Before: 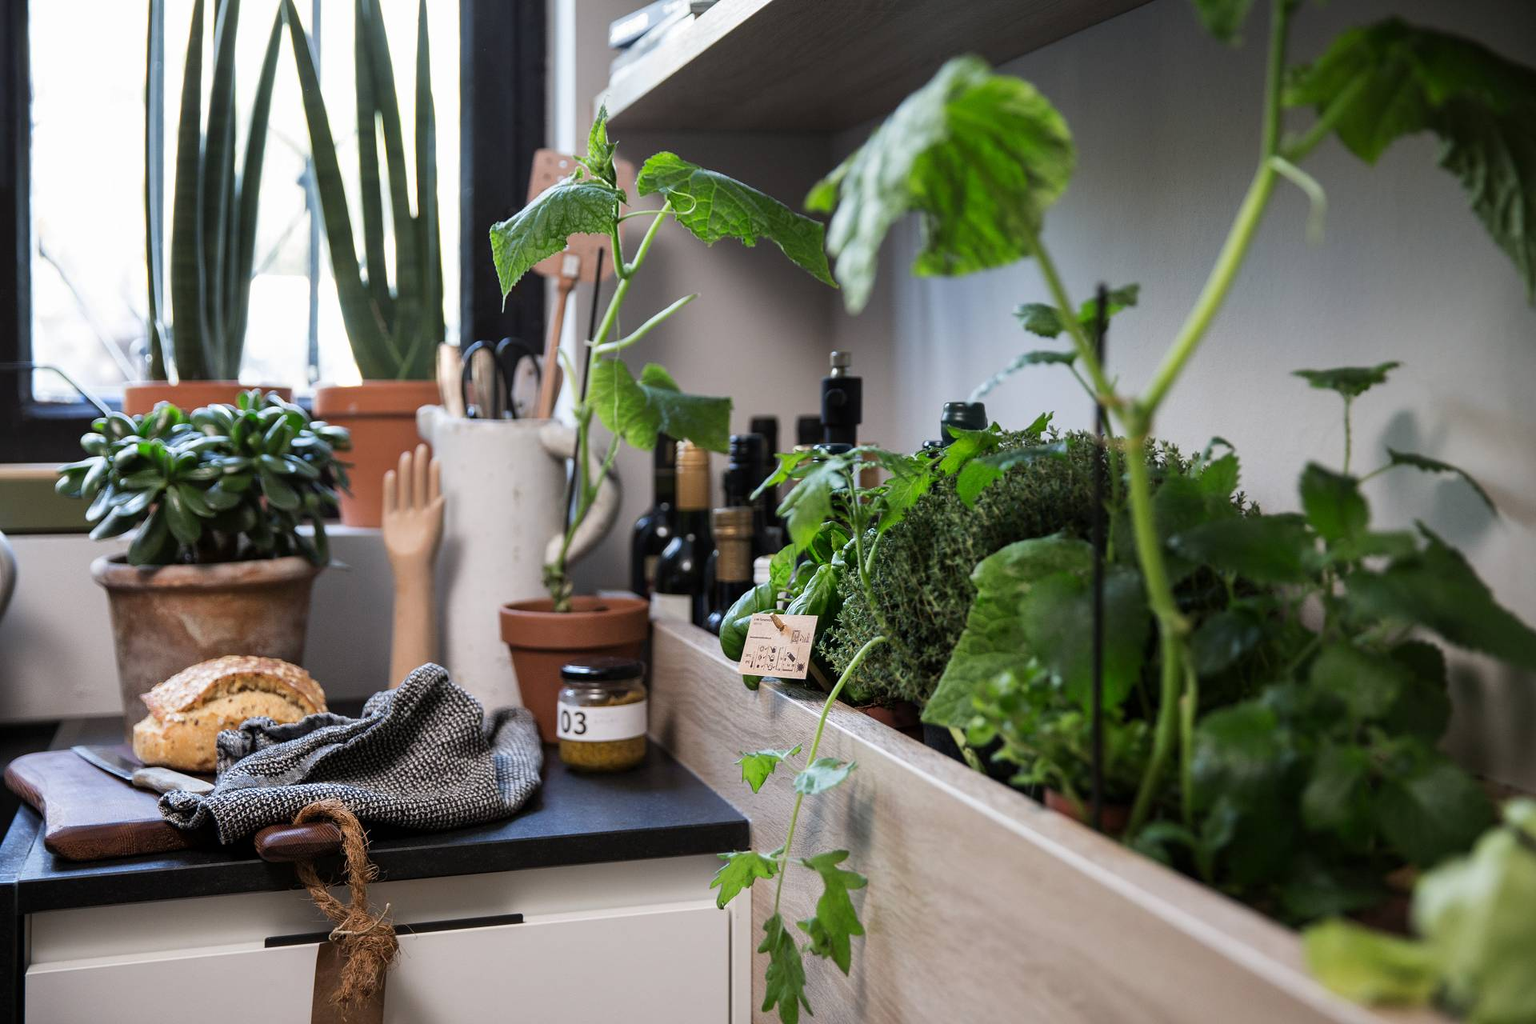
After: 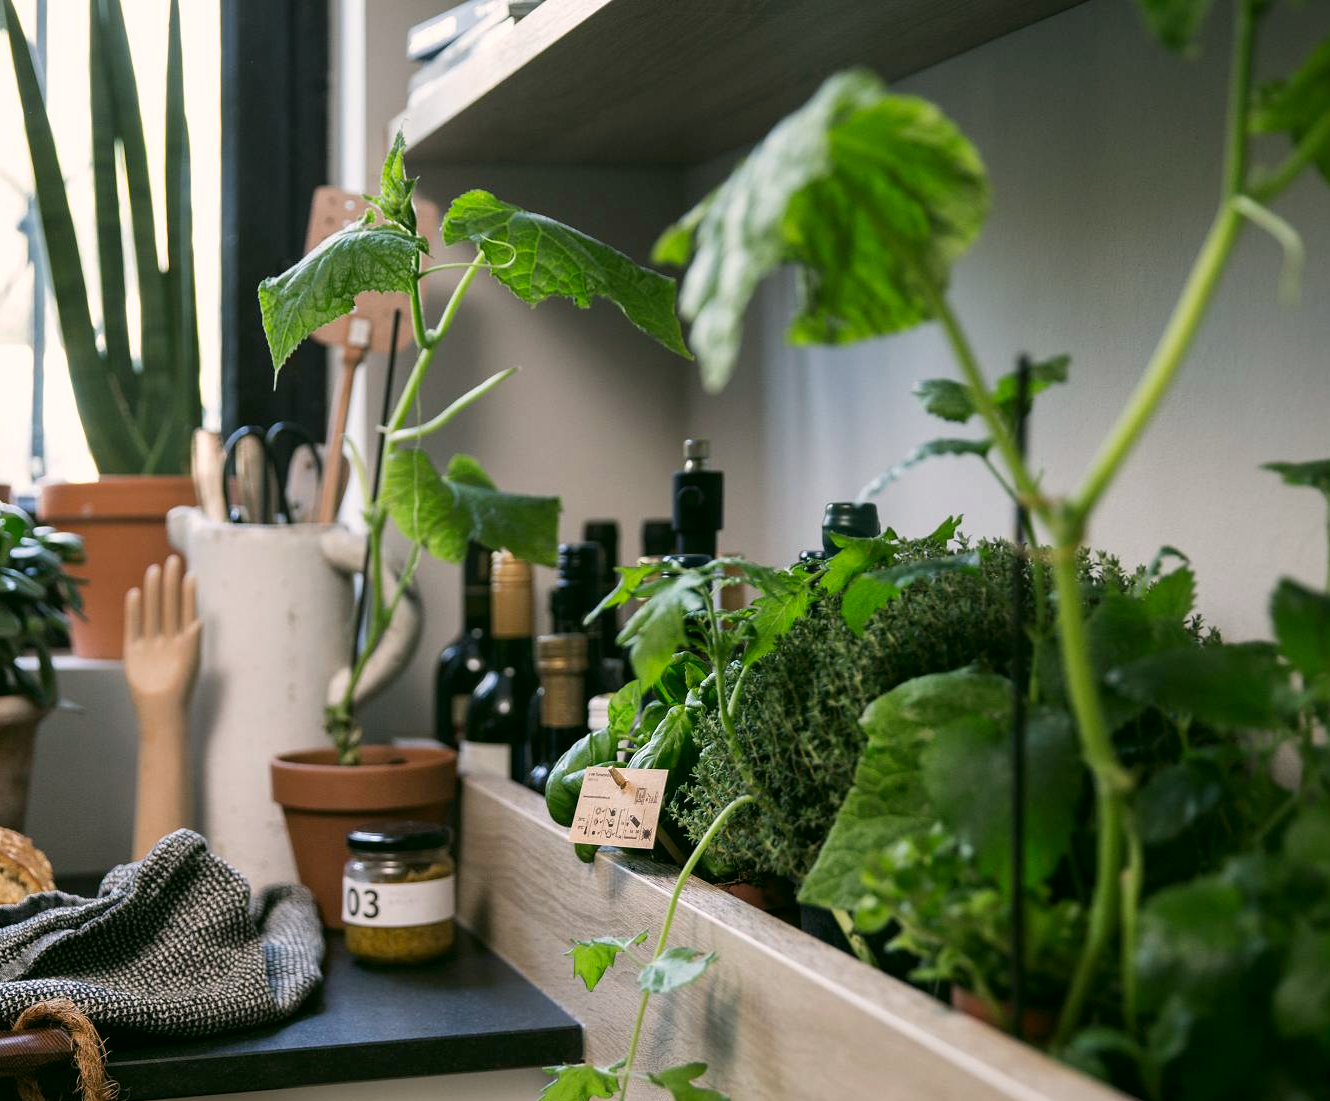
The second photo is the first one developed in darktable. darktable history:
color correction: highlights a* 4.02, highlights b* 4.98, shadows a* -7.55, shadows b* 4.98
crop: left 18.479%, right 12.2%, bottom 13.971%
